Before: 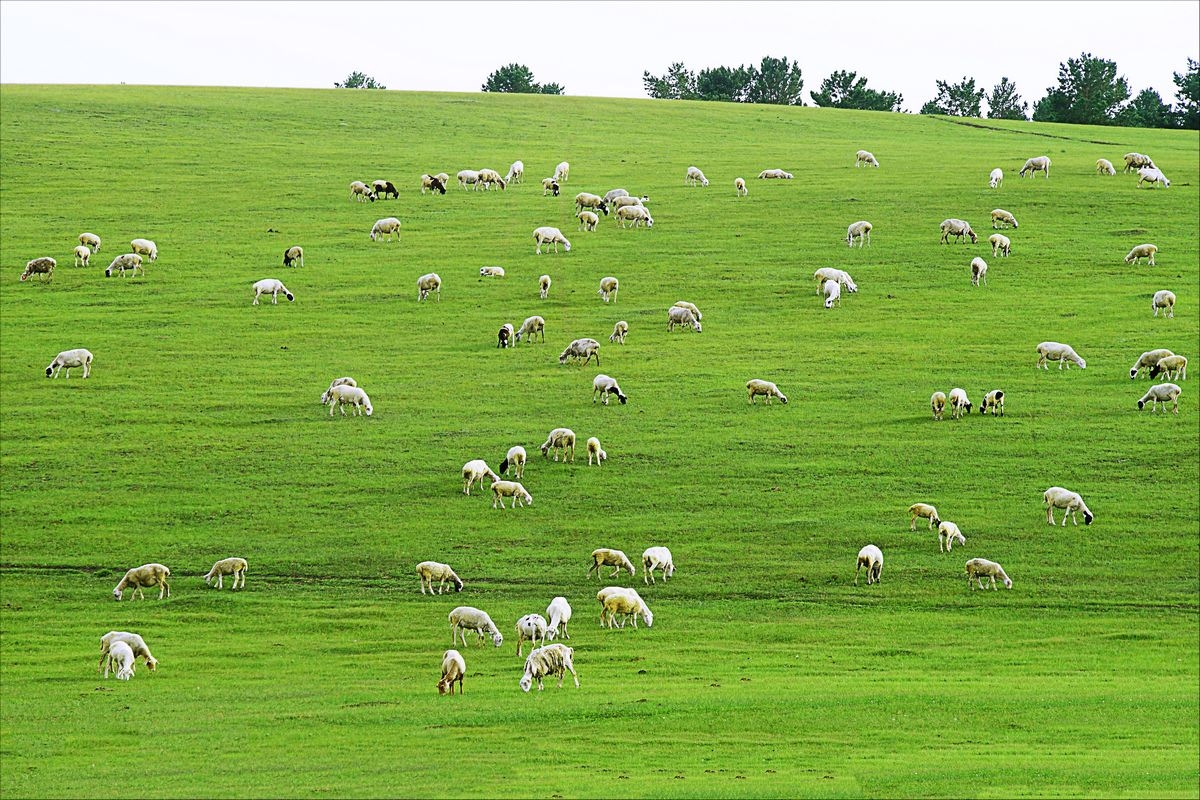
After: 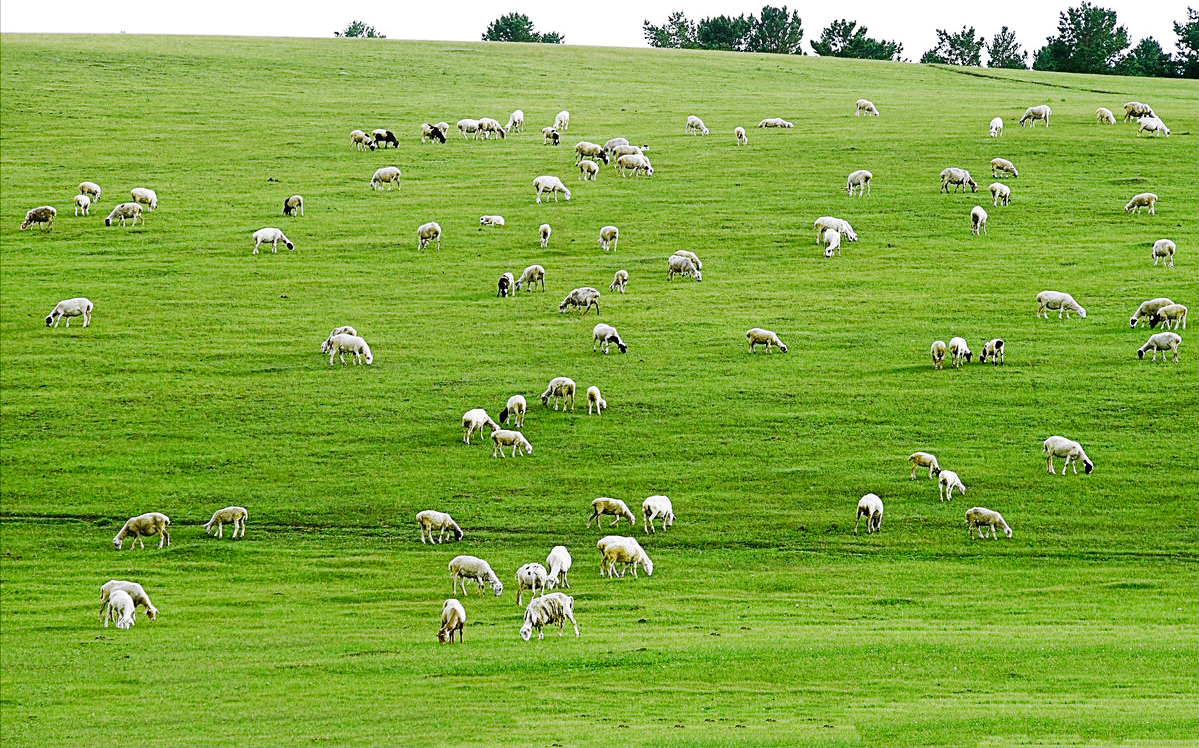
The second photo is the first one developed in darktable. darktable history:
crop and rotate: top 6.41%
filmic rgb: black relative exposure -8.02 EV, white relative exposure 2.35 EV, hardness 6.57, preserve chrominance no, color science v4 (2020), contrast in shadows soft, contrast in highlights soft
tone equalizer: -7 EV 0.107 EV, edges refinement/feathering 500, mask exposure compensation -1.57 EV, preserve details no
